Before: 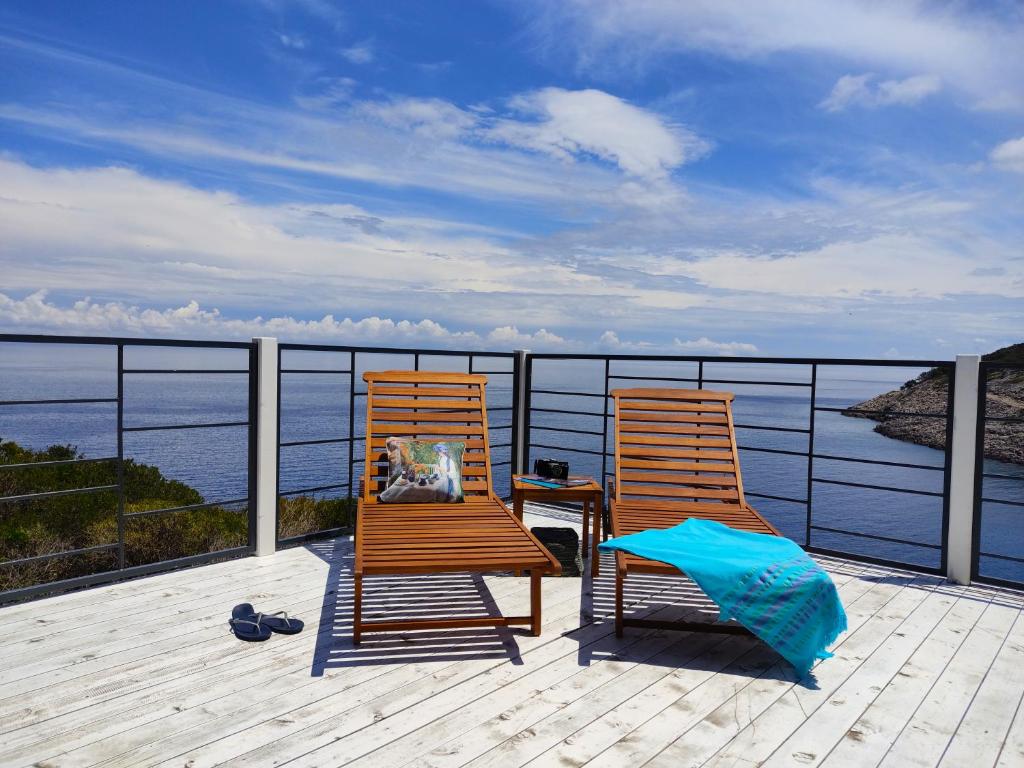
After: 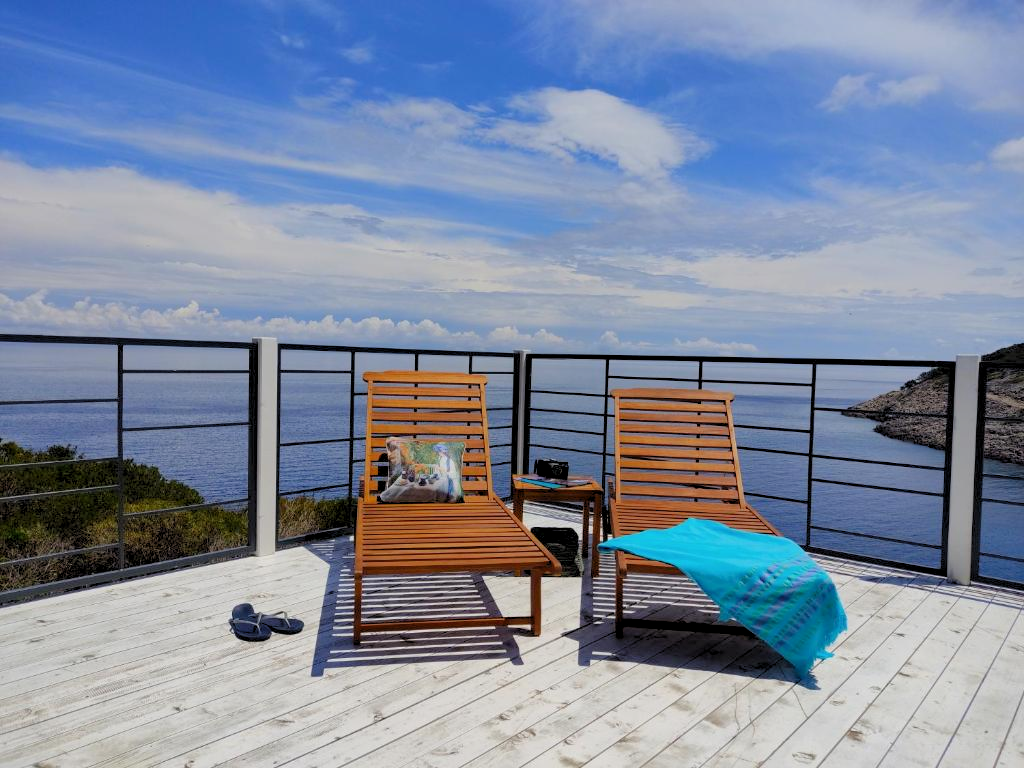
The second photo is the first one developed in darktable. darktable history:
levels: levels [0.116, 0.574, 1]
tone curve: curves: ch0 [(0, 0) (0.004, 0.008) (0.077, 0.156) (0.169, 0.29) (0.774, 0.774) (0.988, 0.926)], color space Lab, linked channels, preserve colors none
